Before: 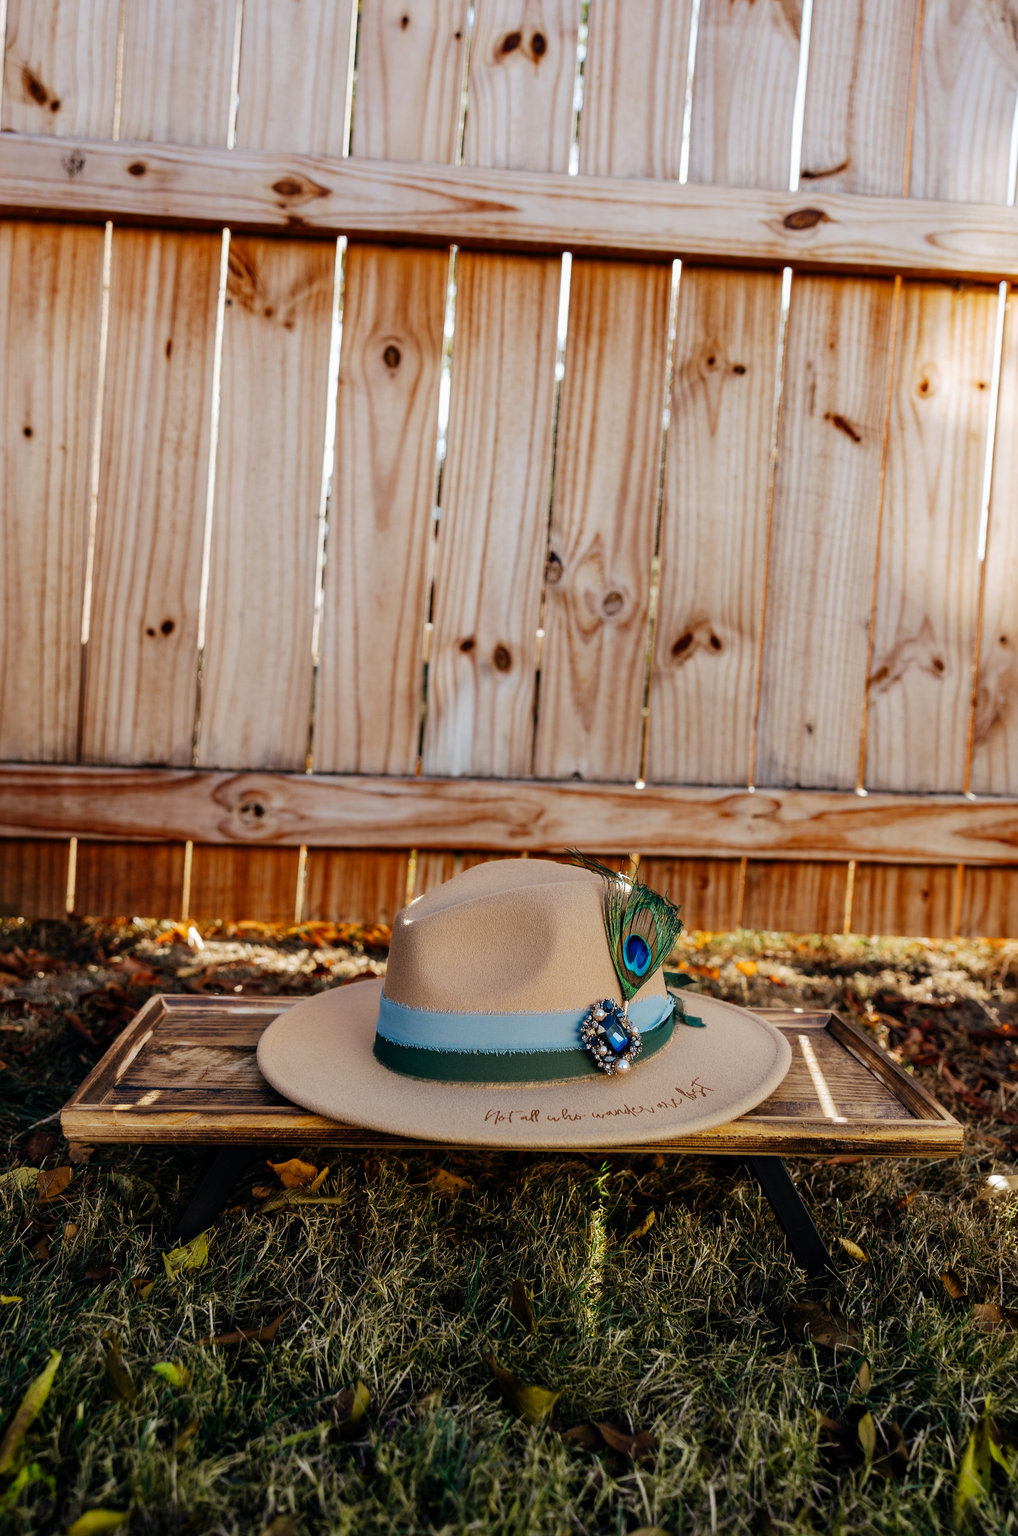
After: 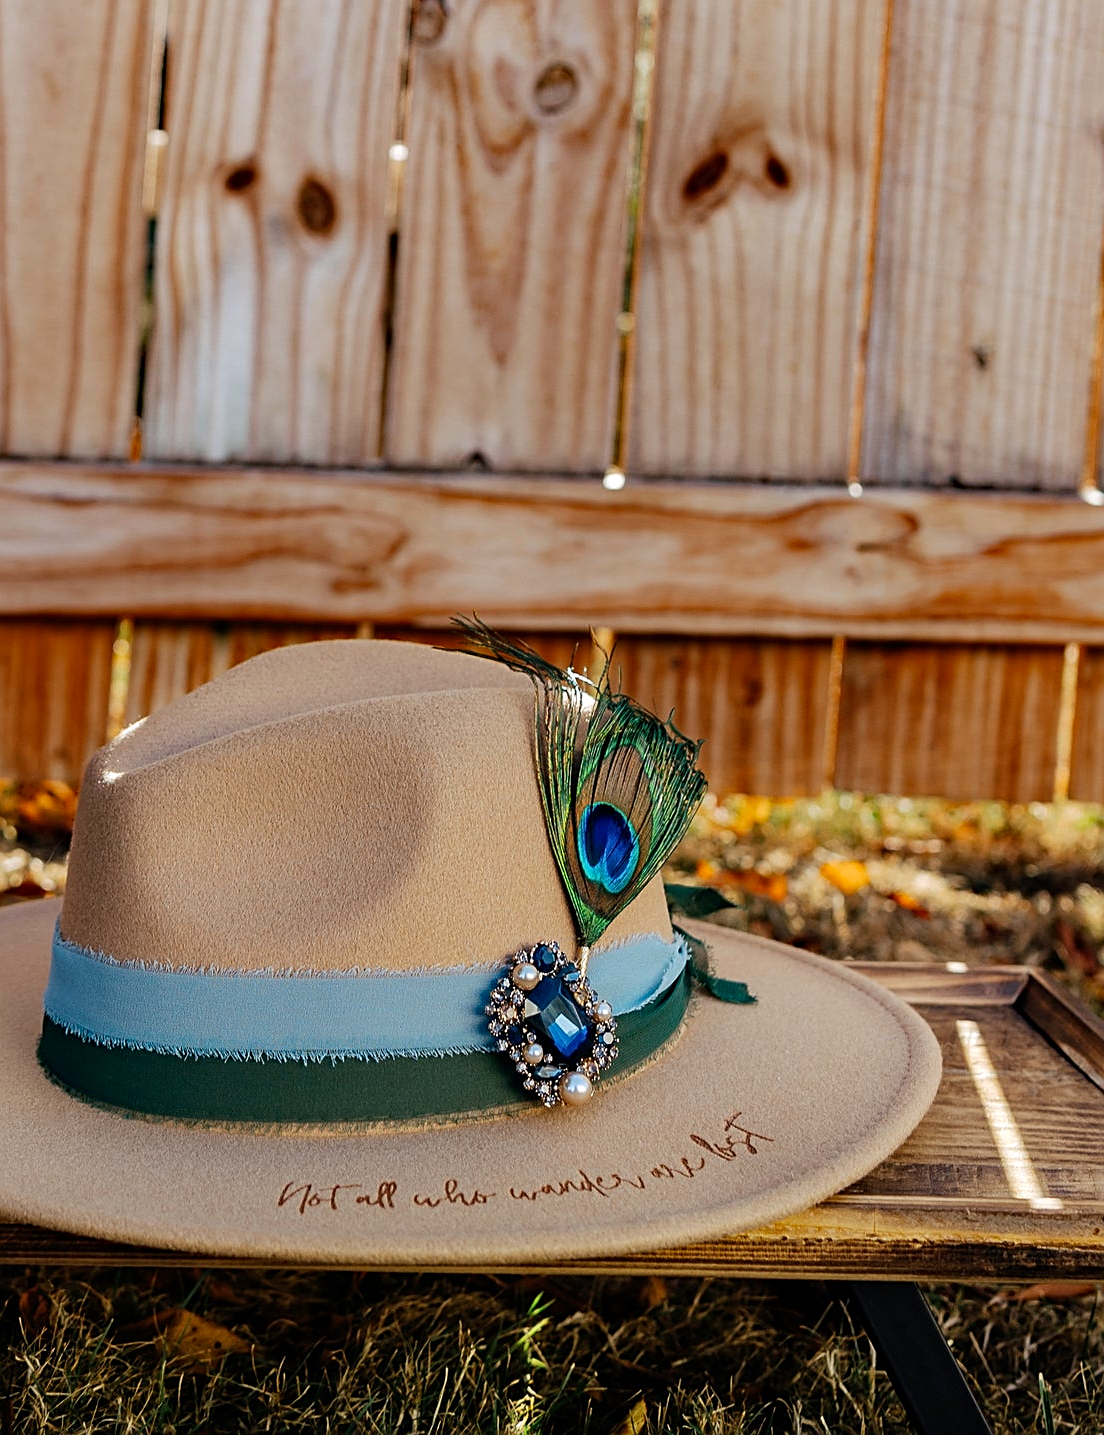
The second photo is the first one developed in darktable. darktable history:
sharpen: on, module defaults
crop: left 34.985%, top 36.644%, right 14.832%, bottom 20.105%
haze removal: compatibility mode true, adaptive false
